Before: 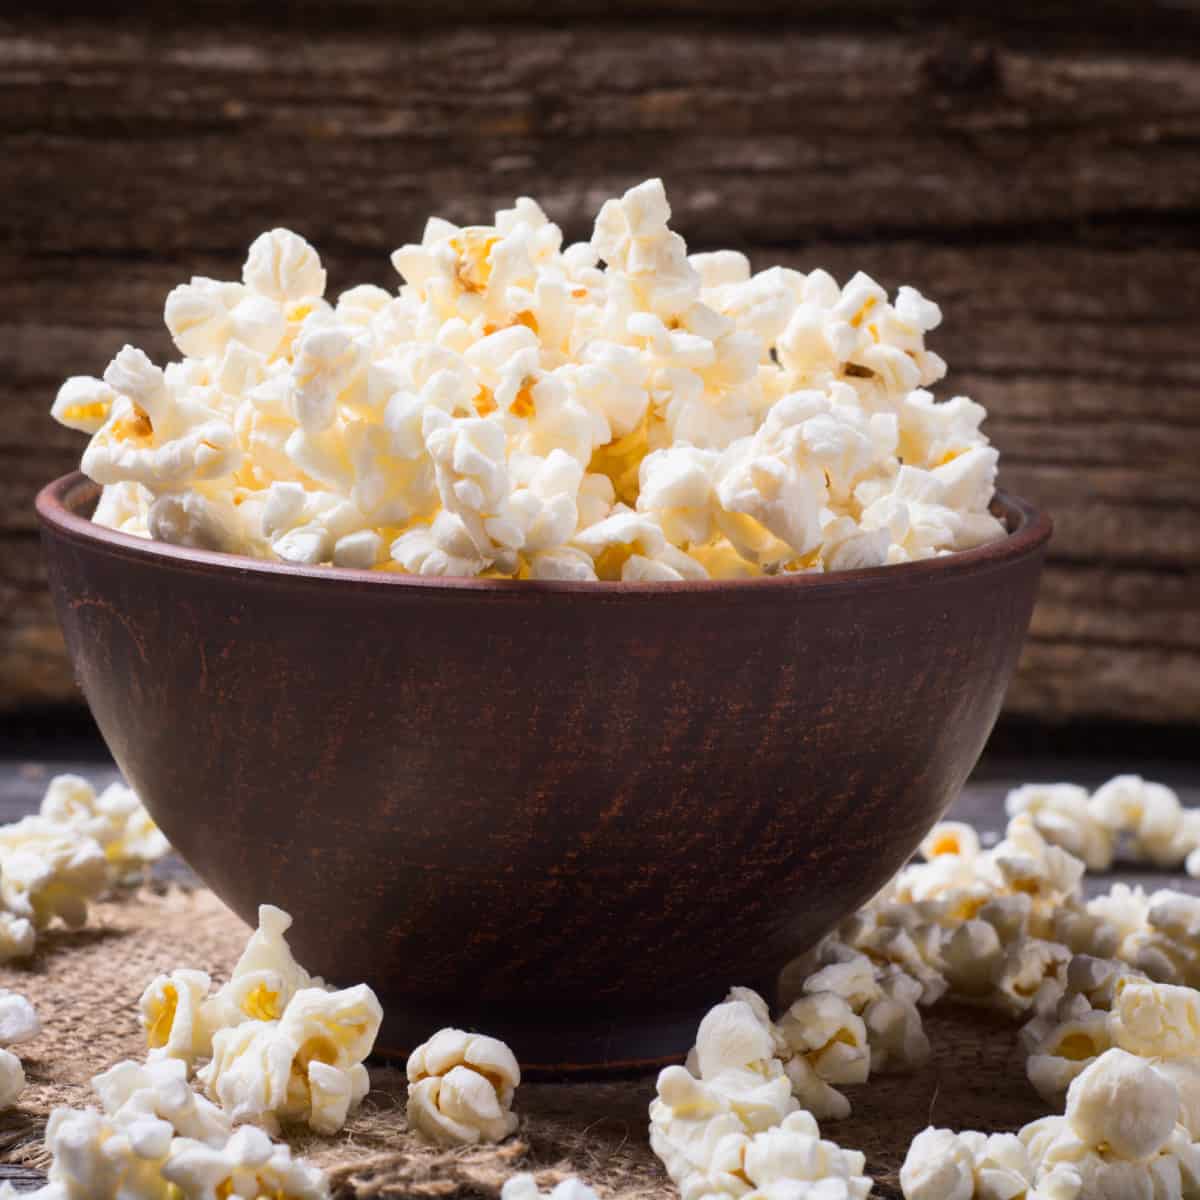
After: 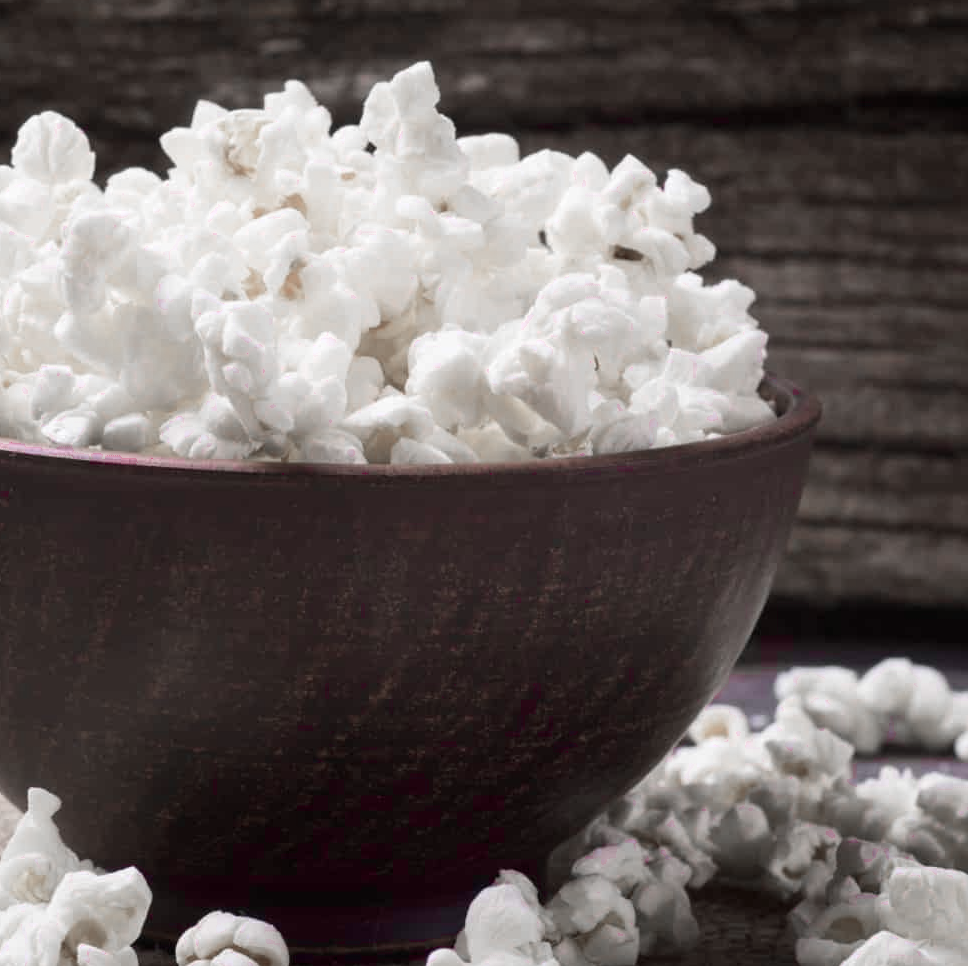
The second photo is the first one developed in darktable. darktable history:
color zones: curves: ch0 [(0, 0.278) (0.143, 0.5) (0.286, 0.5) (0.429, 0.5) (0.571, 0.5) (0.714, 0.5) (0.857, 0.5) (1, 0.5)]; ch1 [(0, 1) (0.143, 0.165) (0.286, 0) (0.429, 0) (0.571, 0) (0.714, 0) (0.857, 0.5) (1, 0.5)]; ch2 [(0, 0.508) (0.143, 0.5) (0.286, 0.5) (0.429, 0.5) (0.571, 0.5) (0.714, 0.5) (0.857, 0.5) (1, 0.5)]
crop: left 19.273%, top 9.781%, right 0.001%, bottom 9.643%
